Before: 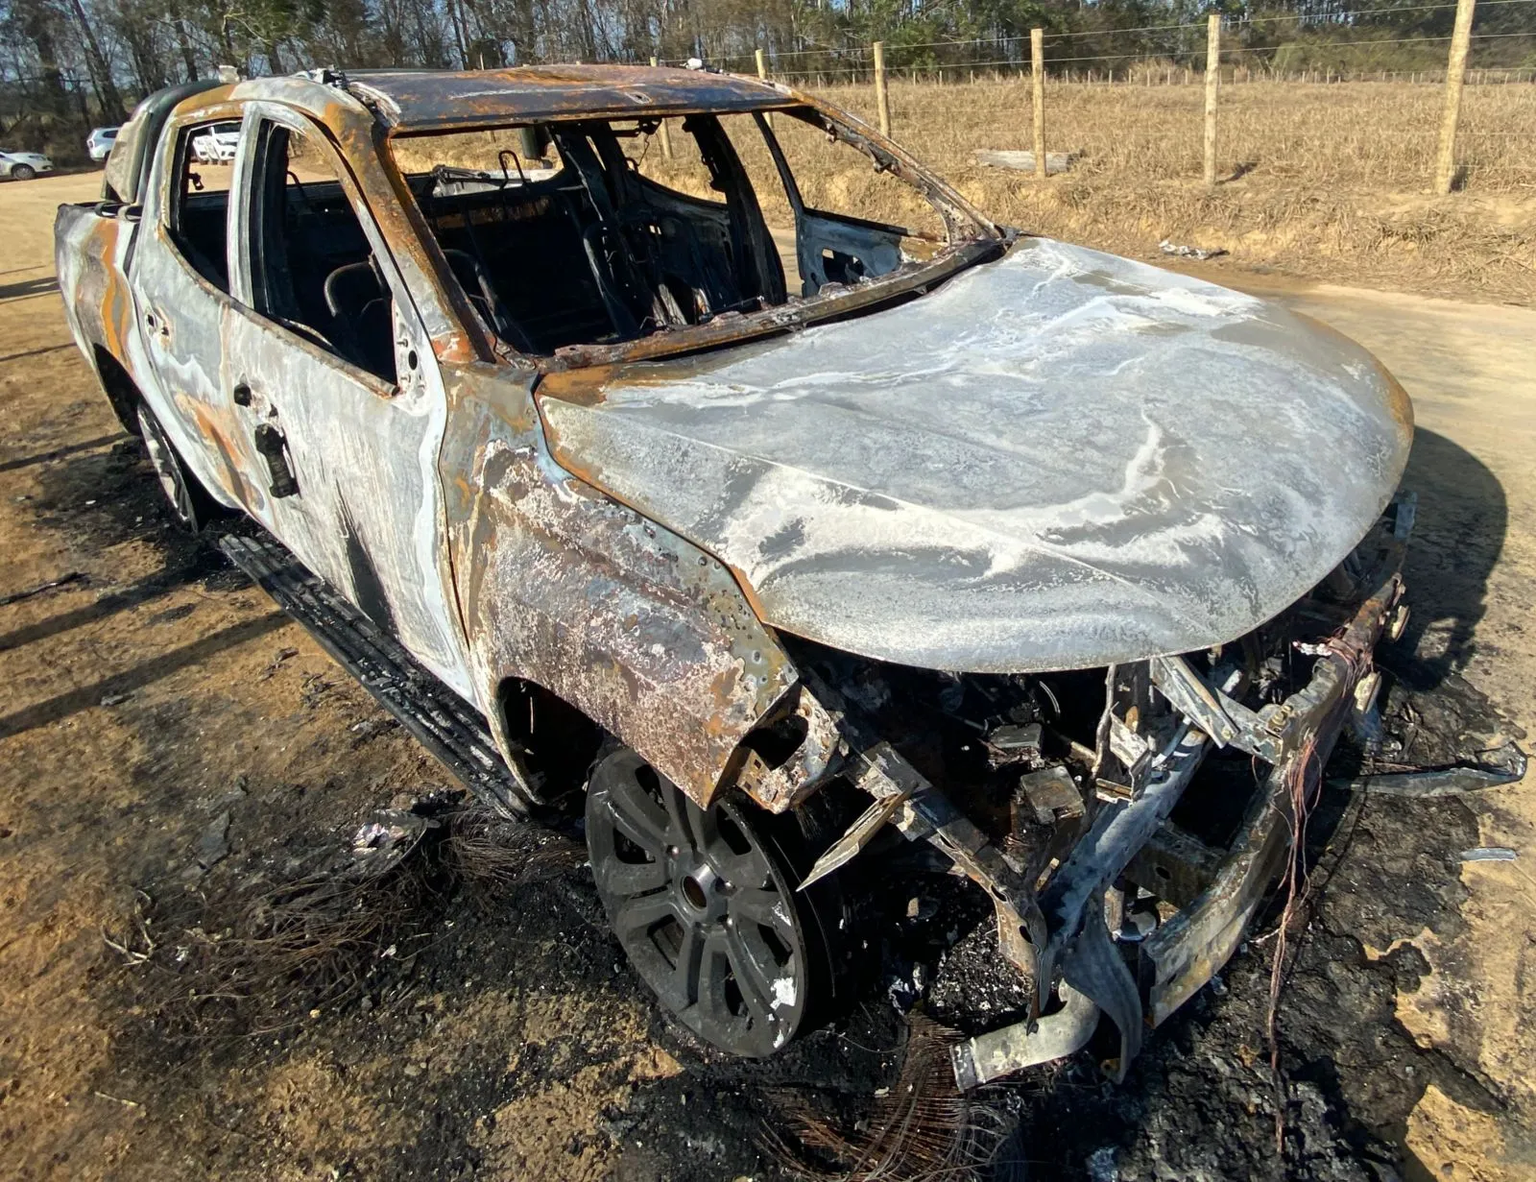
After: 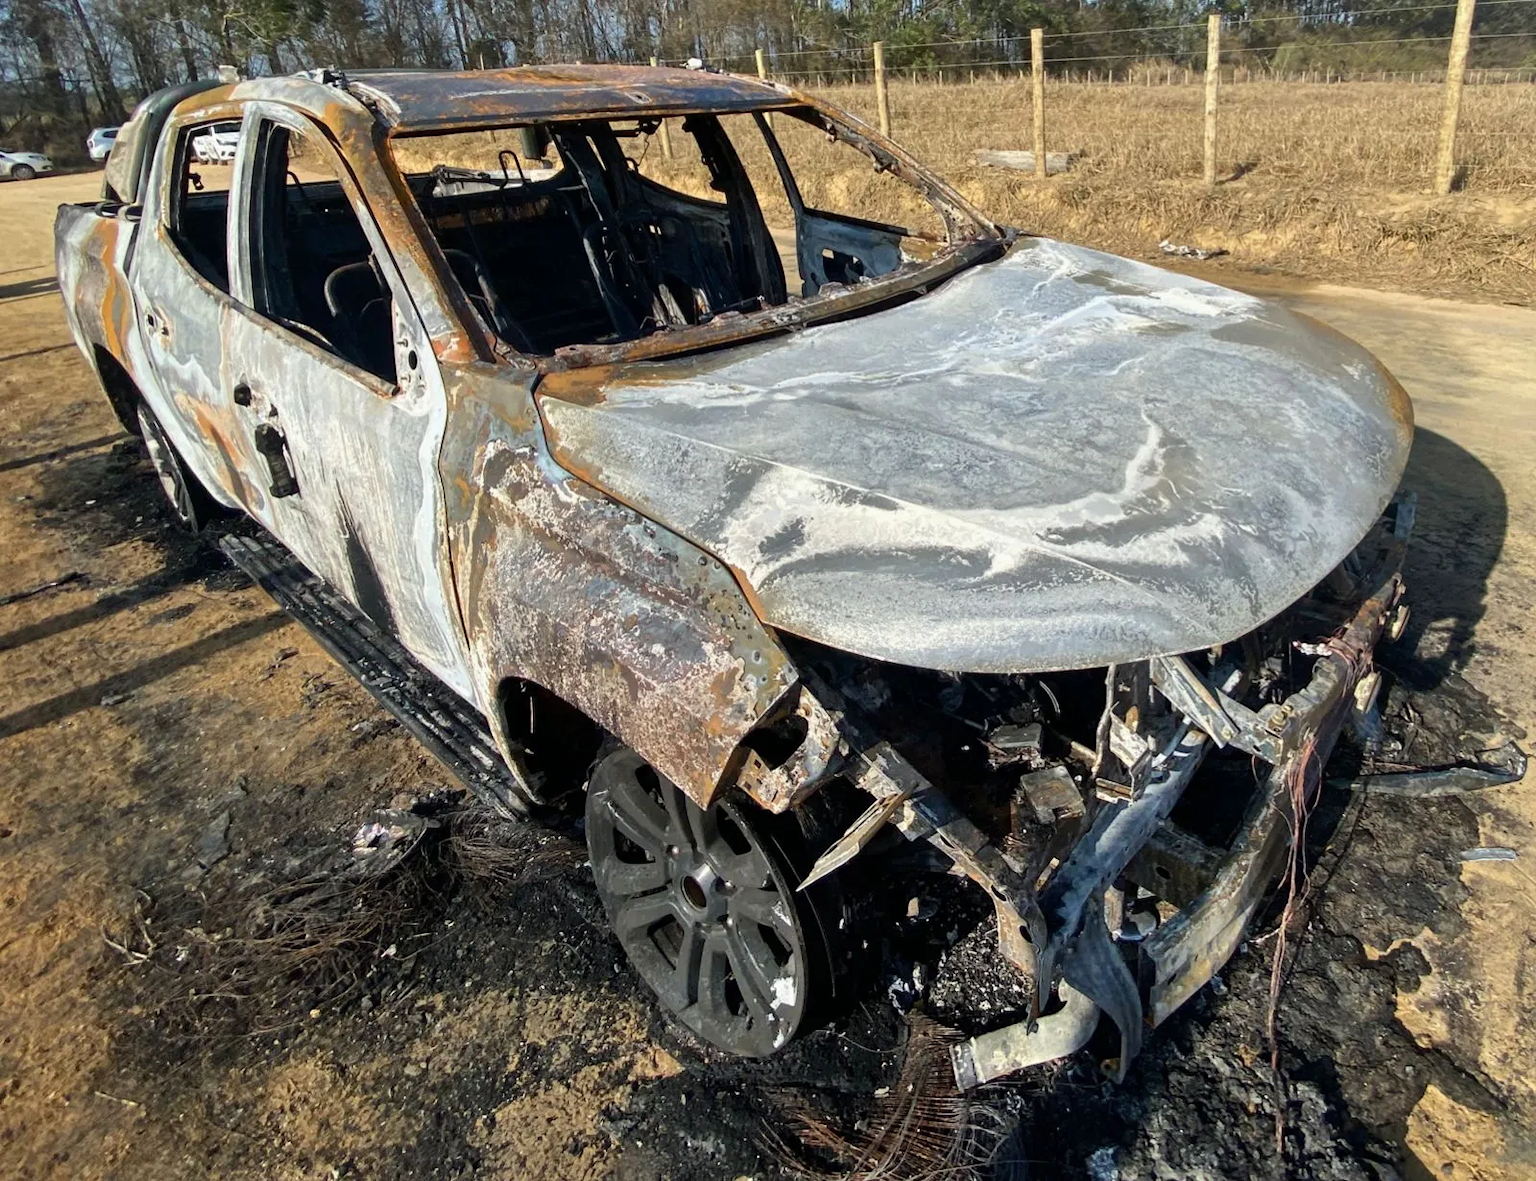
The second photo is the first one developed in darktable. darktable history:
shadows and highlights: shadows 43.49, white point adjustment -1.31, soften with gaussian
